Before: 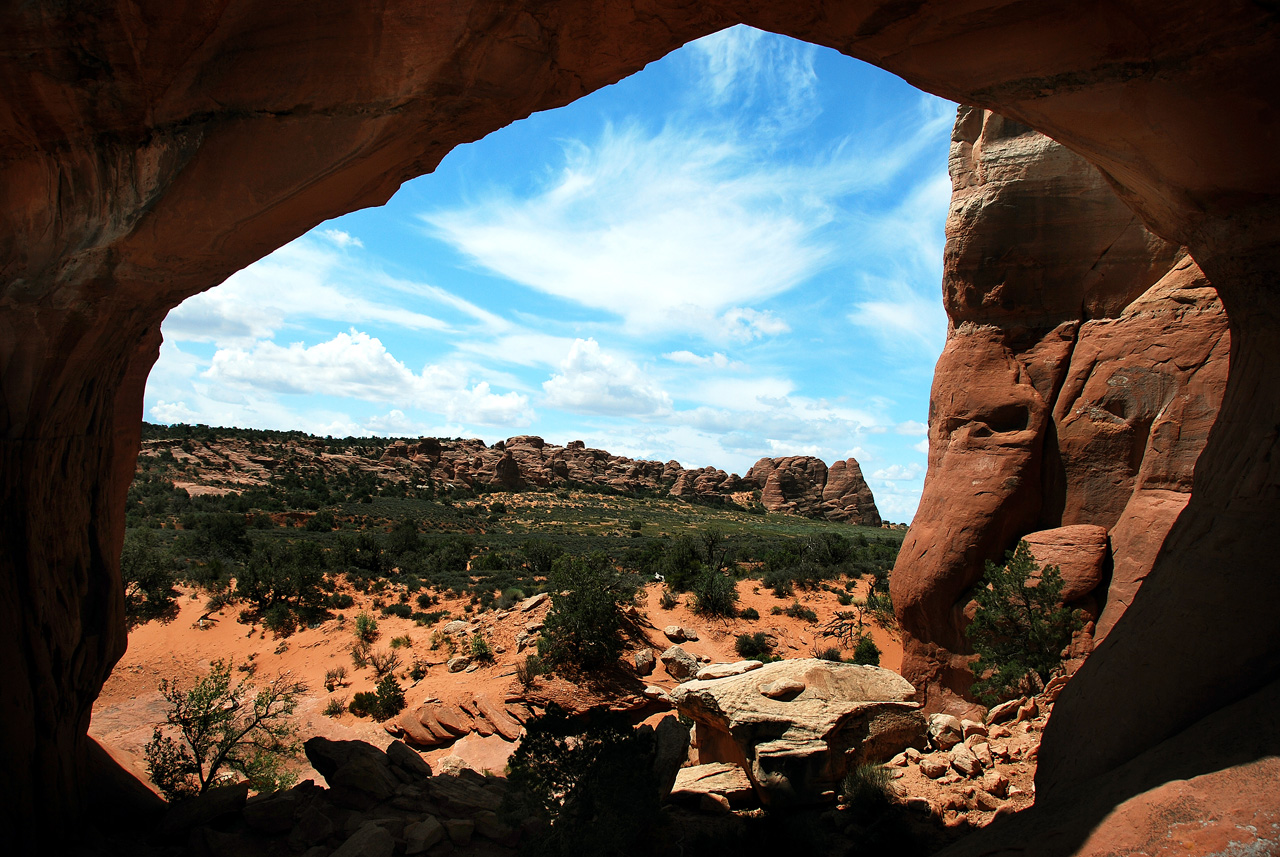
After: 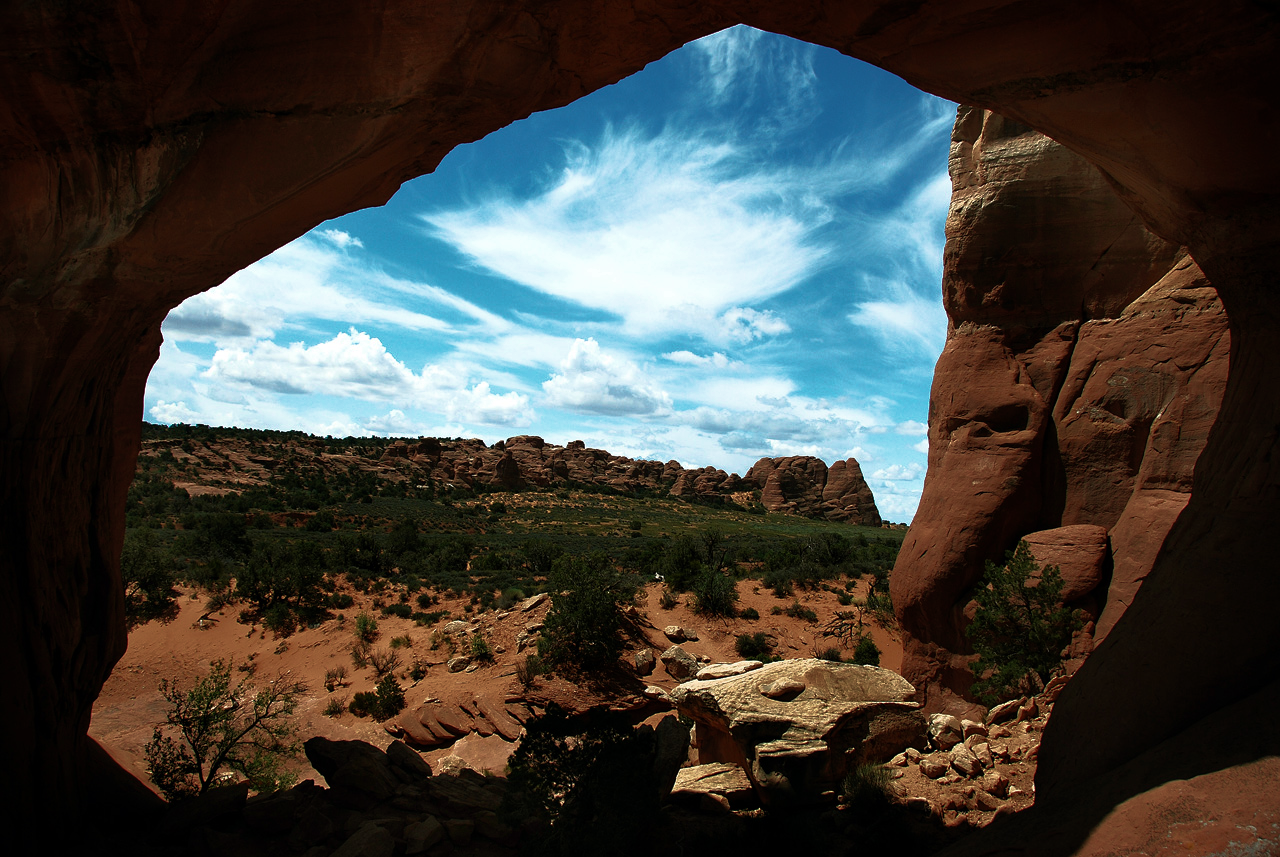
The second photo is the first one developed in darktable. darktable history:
velvia: strength 44.67%
base curve: curves: ch0 [(0, 0) (0.564, 0.291) (0.802, 0.731) (1, 1)]
